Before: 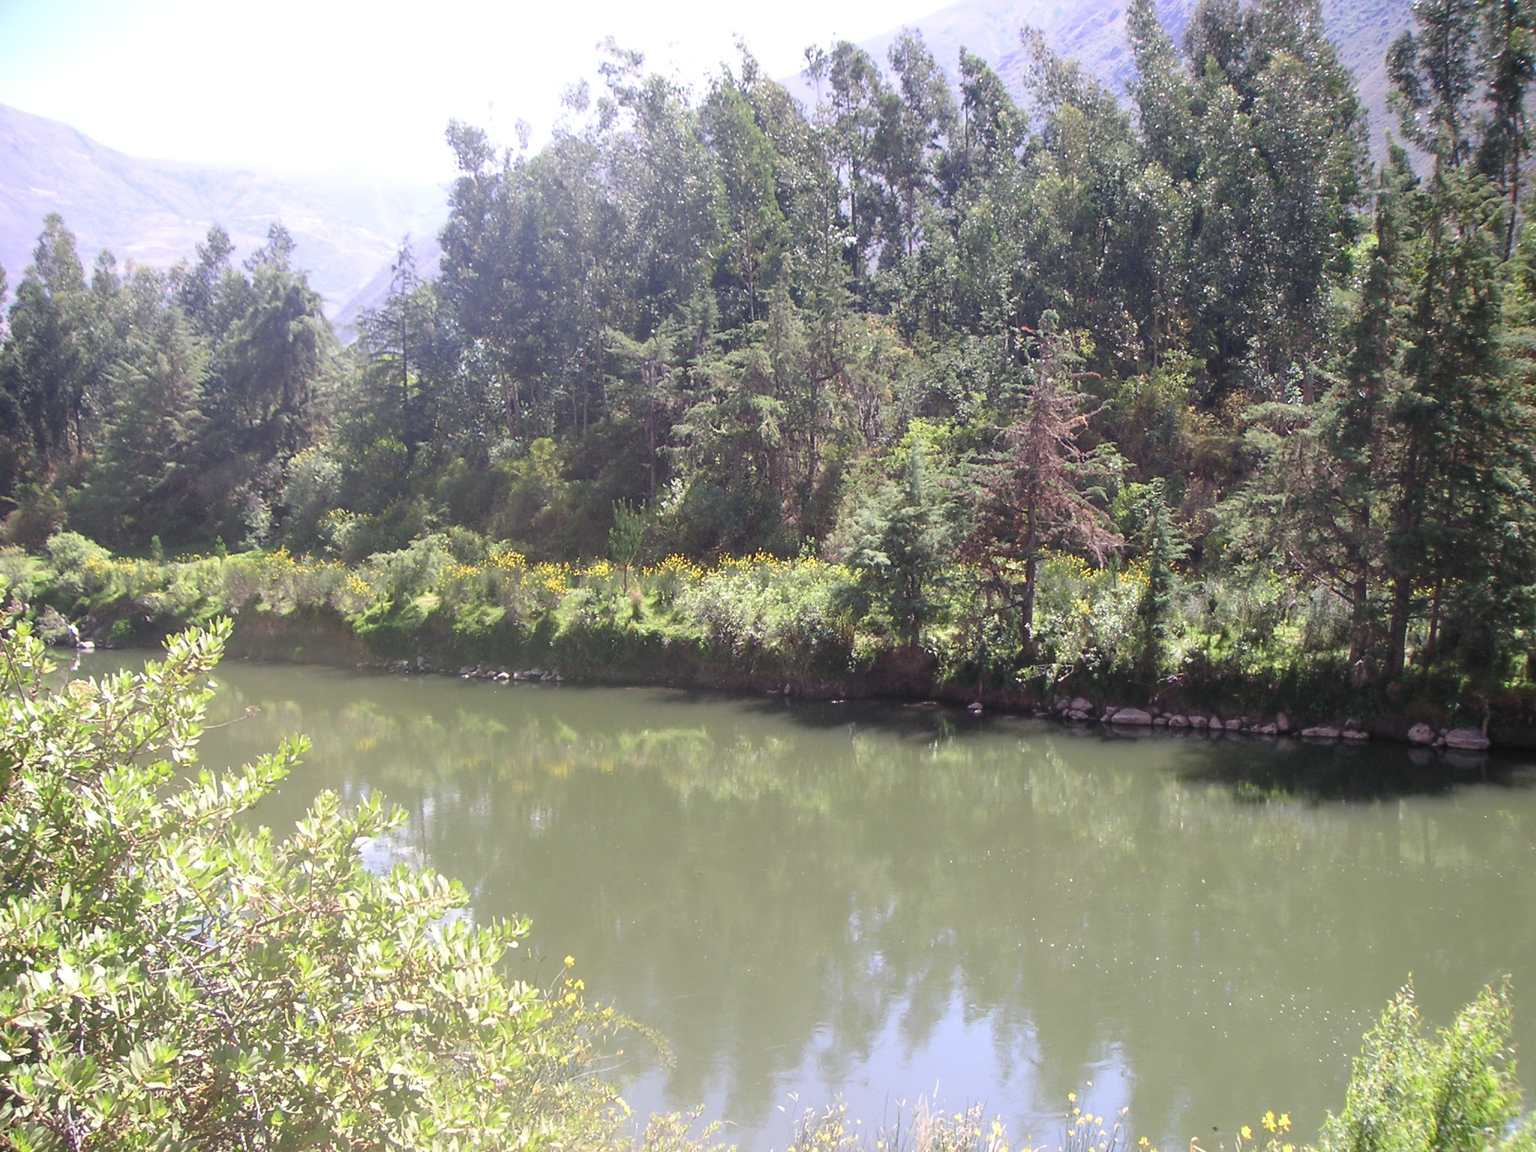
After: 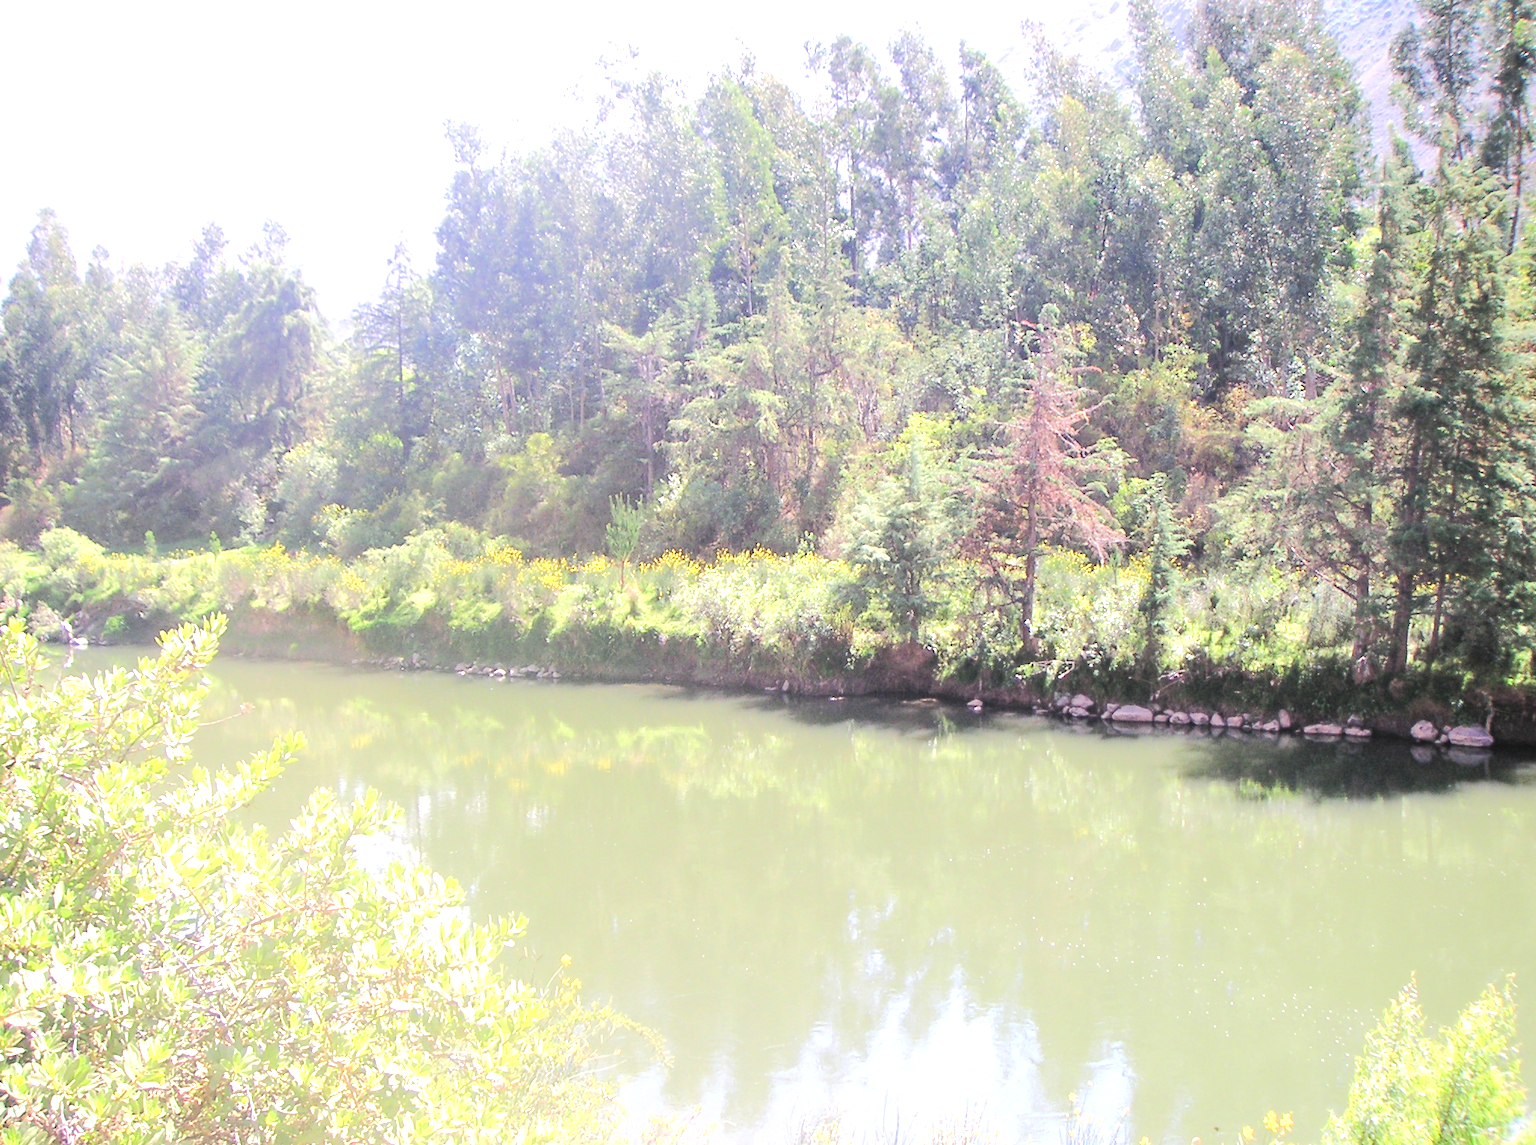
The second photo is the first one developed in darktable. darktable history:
crop: left 0.493%, top 0.727%, right 0.214%, bottom 0.51%
exposure: black level correction 0, exposure 0.695 EV, compensate highlight preservation false
tone equalizer: -7 EV 0.155 EV, -6 EV 0.62 EV, -5 EV 1.13 EV, -4 EV 1.36 EV, -3 EV 1.13 EV, -2 EV 0.6 EV, -1 EV 0.152 EV, edges refinement/feathering 500, mask exposure compensation -1.57 EV, preserve details no
